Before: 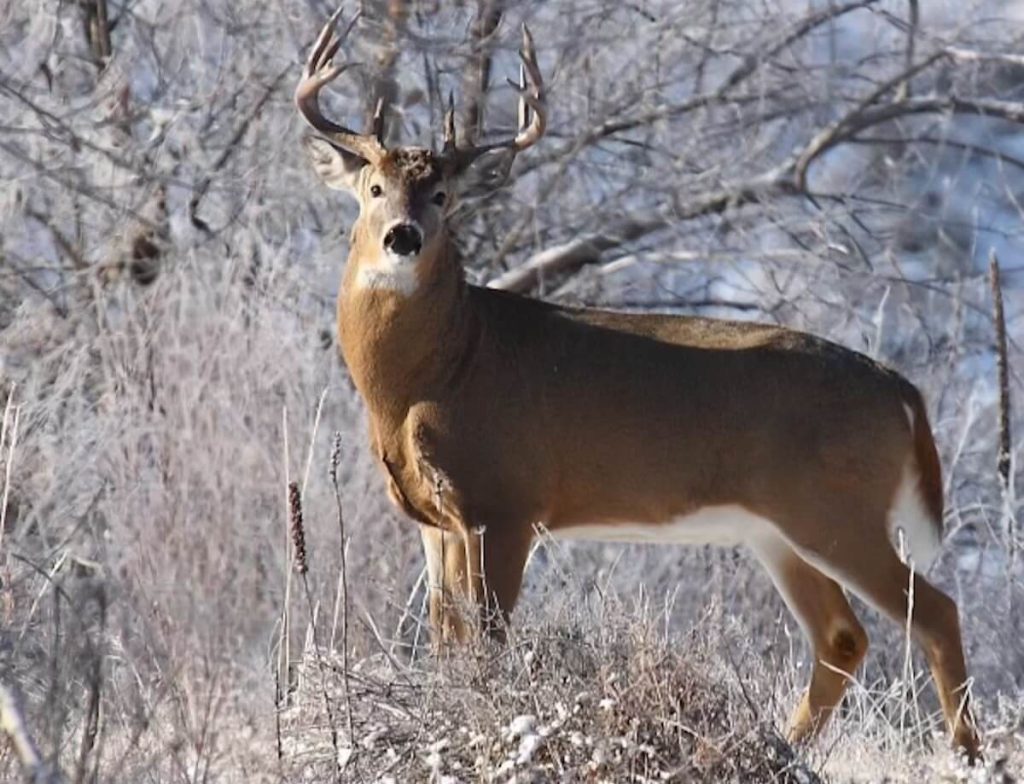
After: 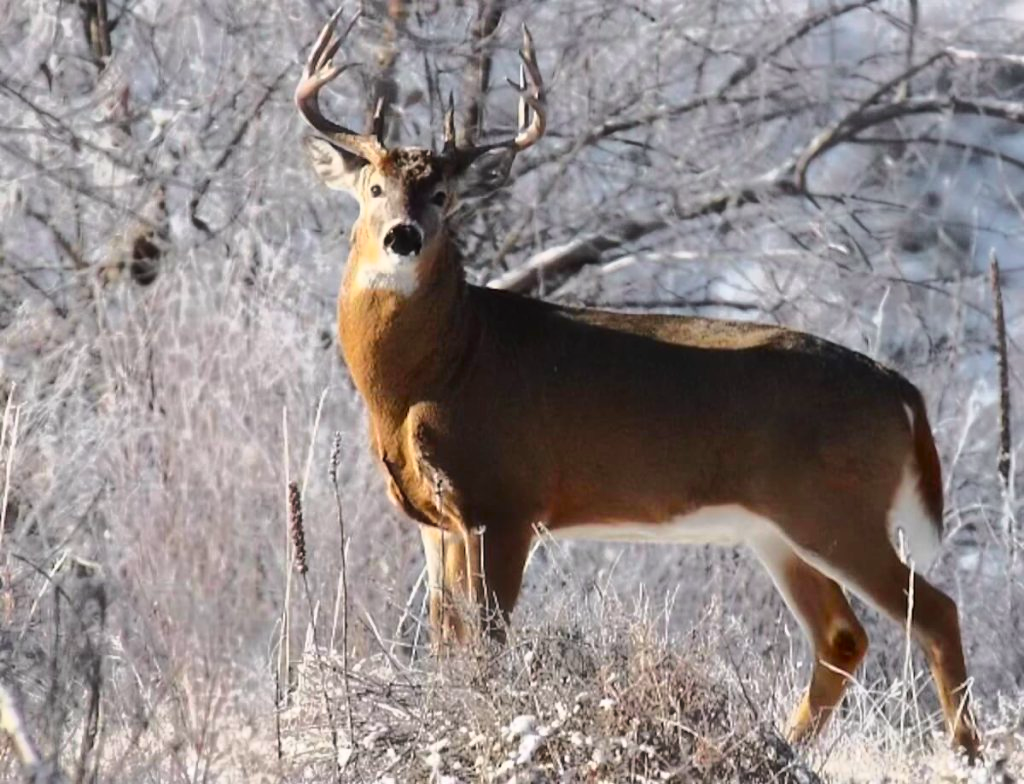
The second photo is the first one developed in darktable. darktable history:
haze removal: strength -0.09, adaptive false
tone curve: curves: ch0 [(0.003, 0) (0.066, 0.023) (0.154, 0.082) (0.281, 0.221) (0.405, 0.389) (0.517, 0.553) (0.716, 0.743) (0.822, 0.882) (1, 1)]; ch1 [(0, 0) (0.164, 0.115) (0.337, 0.332) (0.39, 0.398) (0.464, 0.461) (0.501, 0.5) (0.521, 0.526) (0.571, 0.606) (0.656, 0.677) (0.723, 0.731) (0.811, 0.796) (1, 1)]; ch2 [(0, 0) (0.337, 0.382) (0.464, 0.476) (0.501, 0.502) (0.527, 0.54) (0.556, 0.567) (0.575, 0.606) (0.659, 0.736) (1, 1)], color space Lab, independent channels, preserve colors none
